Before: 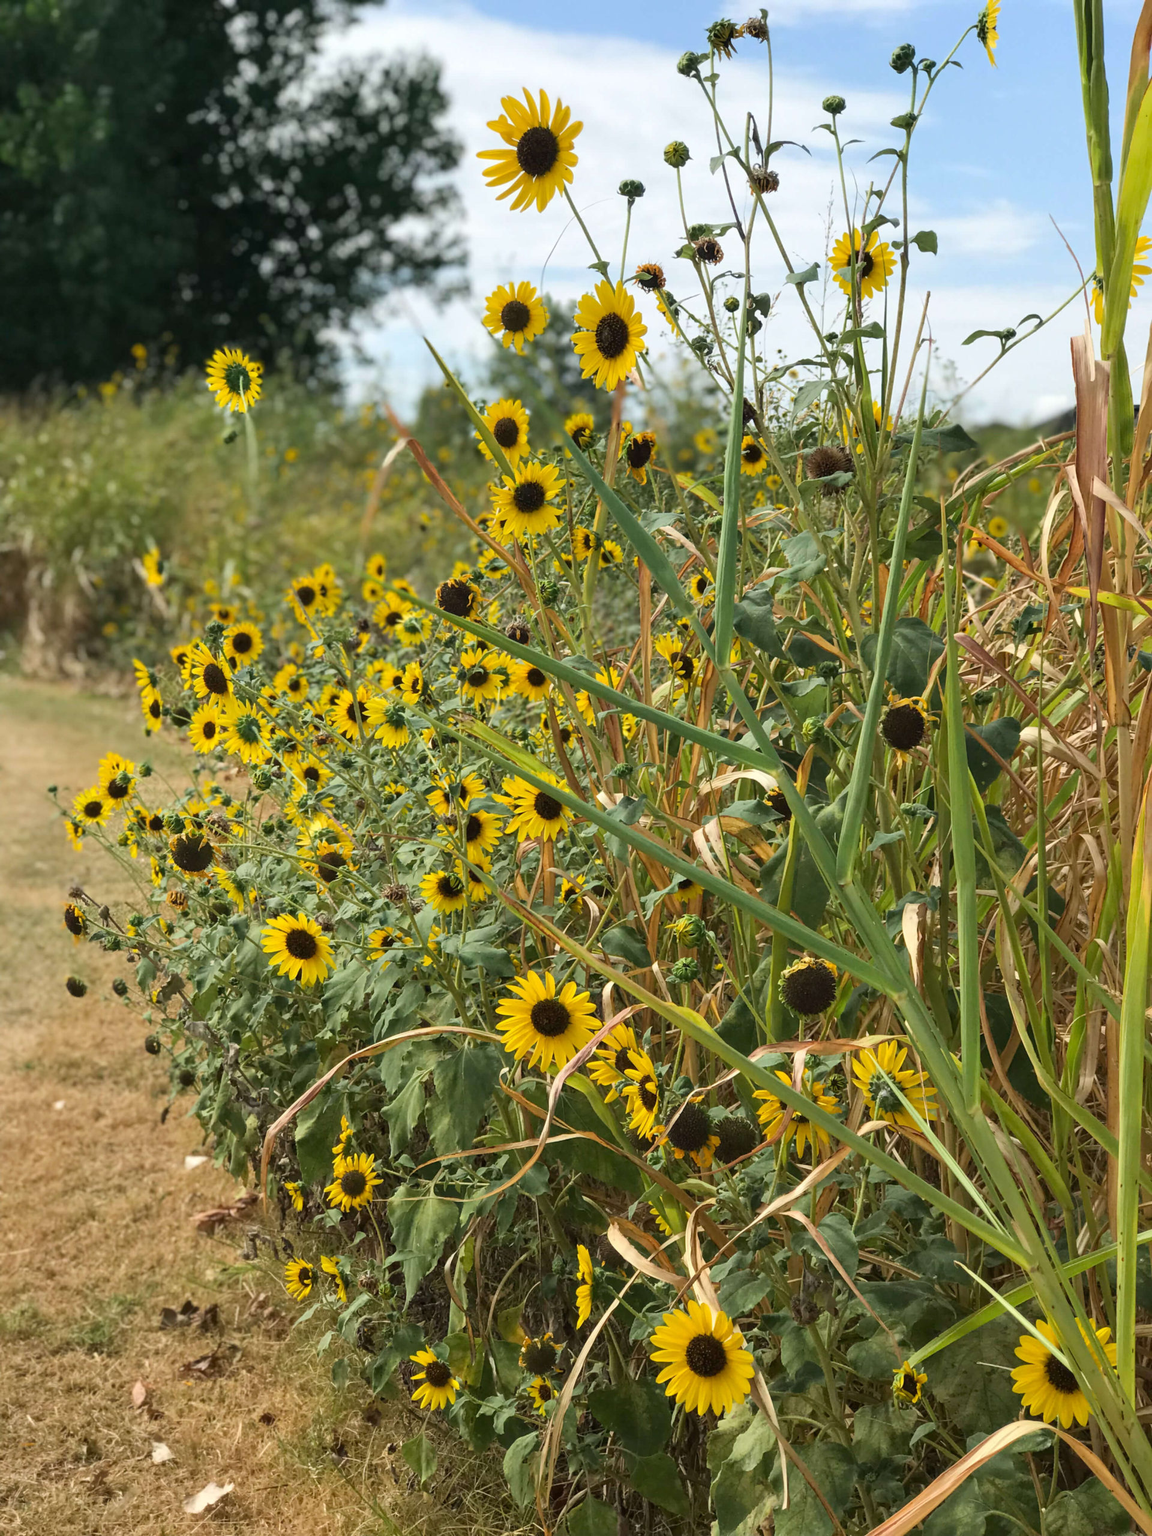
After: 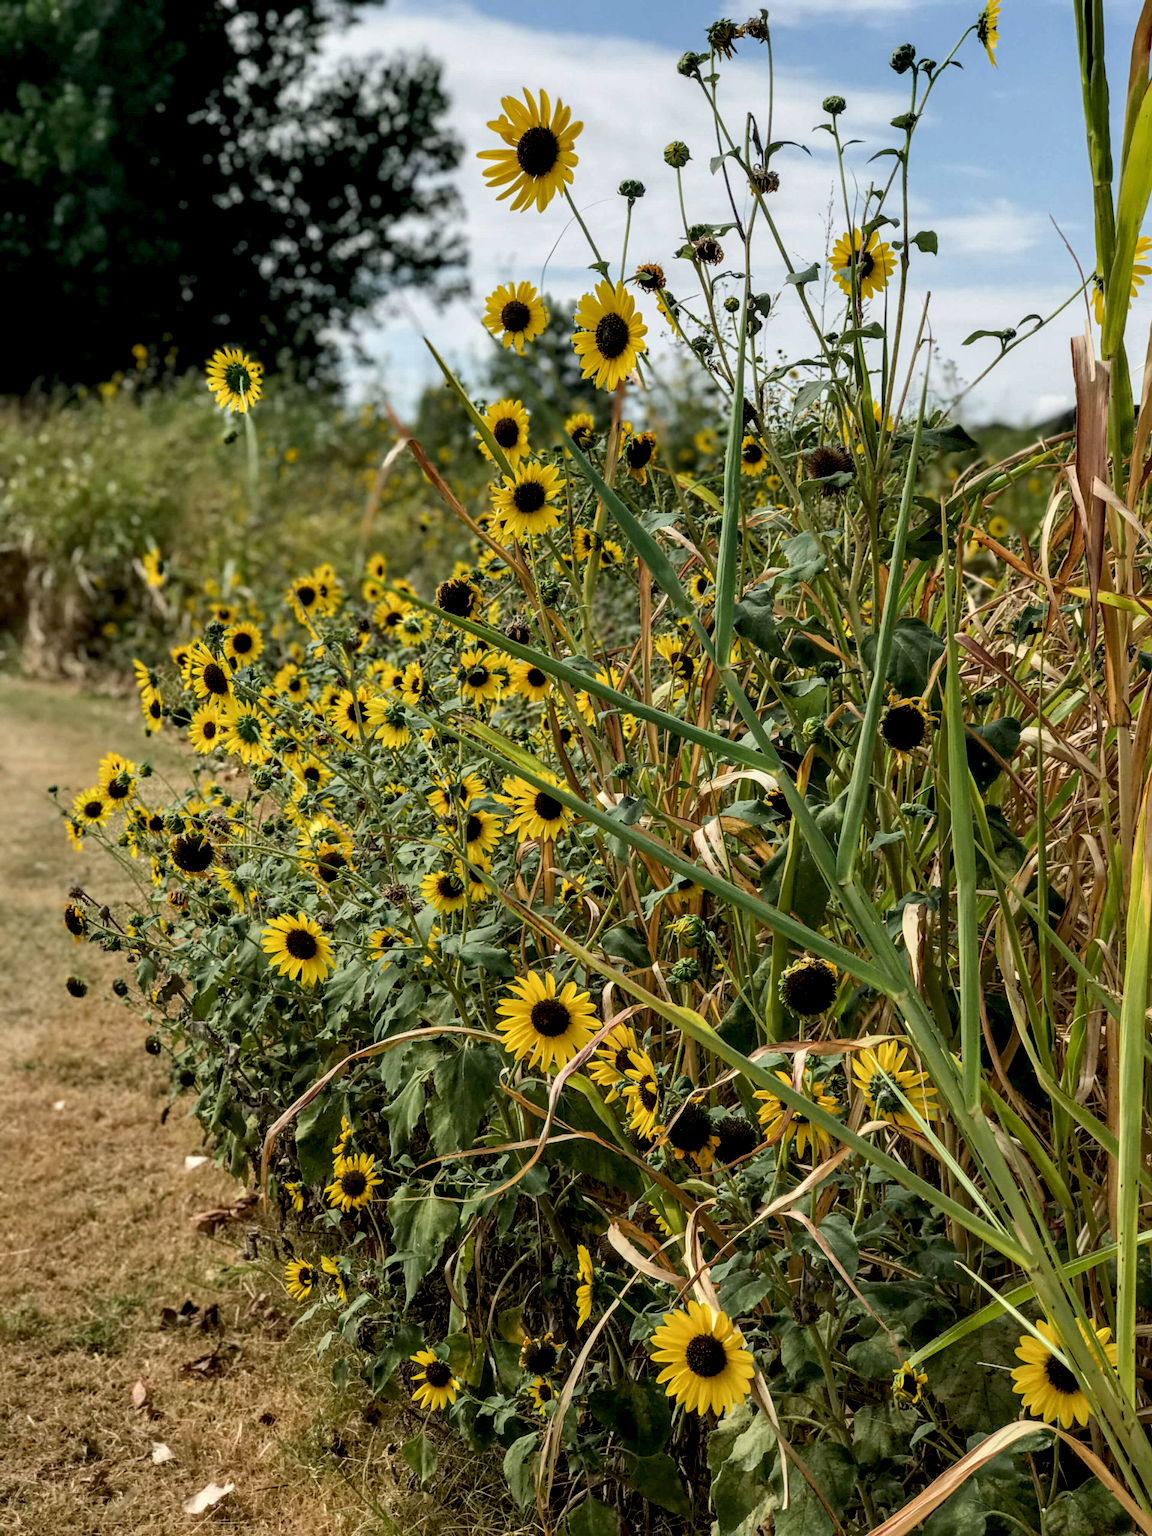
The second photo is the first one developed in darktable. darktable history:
exposure: black level correction 0.011, exposure -0.478 EV, compensate highlight preservation false
local contrast: highlights 60%, shadows 63%, detail 160%
